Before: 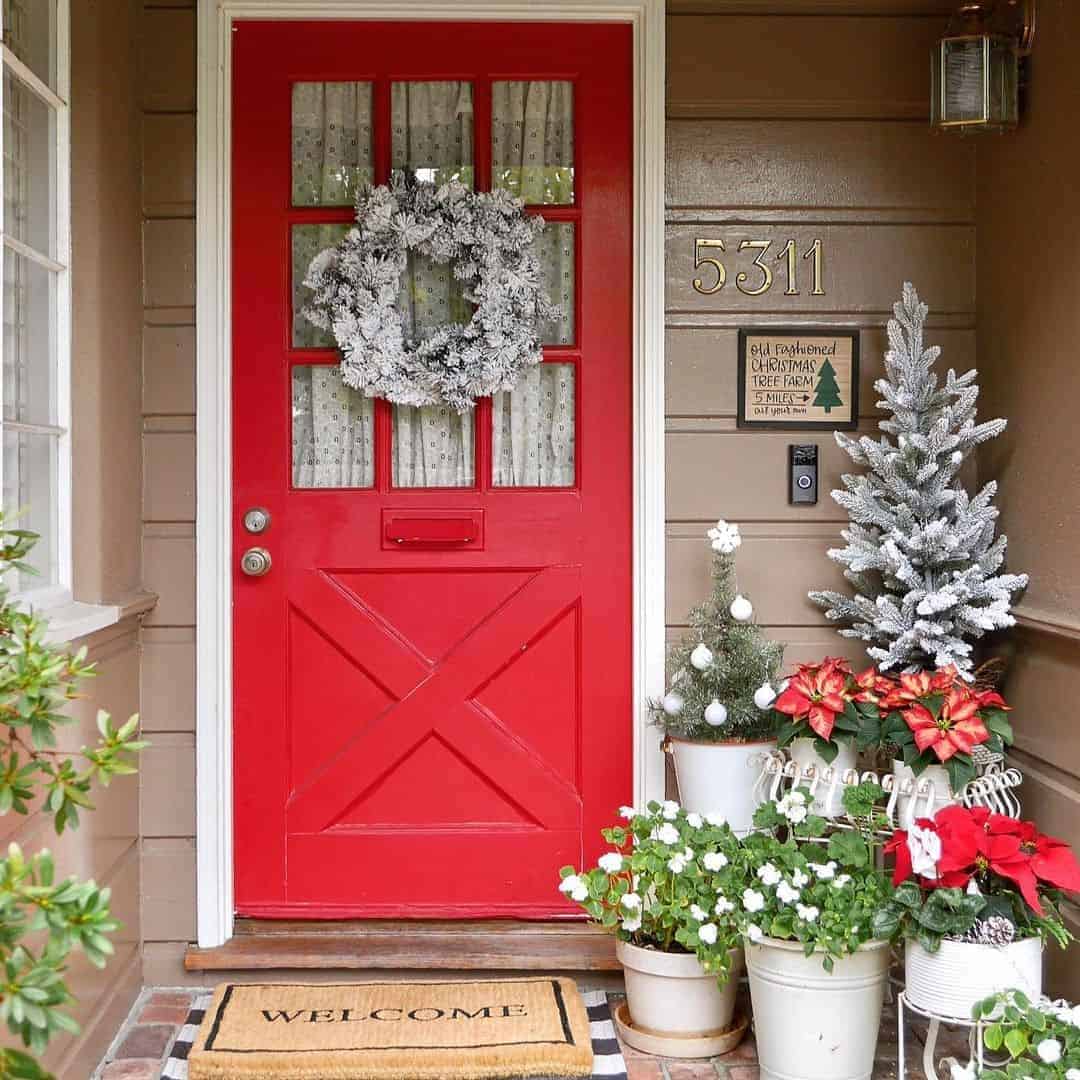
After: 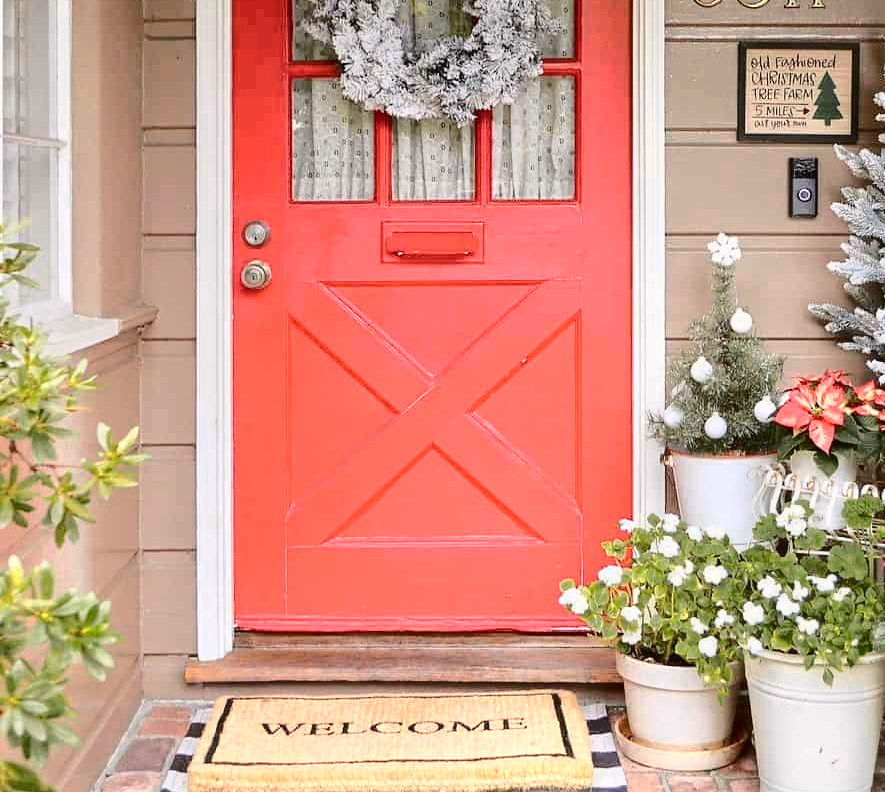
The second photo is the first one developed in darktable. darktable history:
tone curve: curves: ch0 [(0.003, 0.015) (0.104, 0.07) (0.239, 0.201) (0.327, 0.317) (0.401, 0.443) (0.495, 0.55) (0.65, 0.68) (0.832, 0.858) (1, 0.977)]; ch1 [(0, 0) (0.161, 0.092) (0.35, 0.33) (0.379, 0.401) (0.447, 0.476) (0.495, 0.499) (0.515, 0.518) (0.55, 0.557) (0.621, 0.615) (0.718, 0.734) (1, 1)]; ch2 [(0, 0) (0.359, 0.372) (0.437, 0.437) (0.502, 0.501) (0.534, 0.537) (0.599, 0.586) (1, 1)], color space Lab, independent channels, preserve colors none
crop: top 26.641%, right 18.044%
color zones: curves: ch0 [(0.099, 0.624) (0.257, 0.596) (0.384, 0.376) (0.529, 0.492) (0.697, 0.564) (0.768, 0.532) (0.908, 0.644)]; ch1 [(0.112, 0.564) (0.254, 0.612) (0.432, 0.676) (0.592, 0.456) (0.743, 0.684) (0.888, 0.536)]; ch2 [(0.25, 0.5) (0.469, 0.36) (0.75, 0.5)]
